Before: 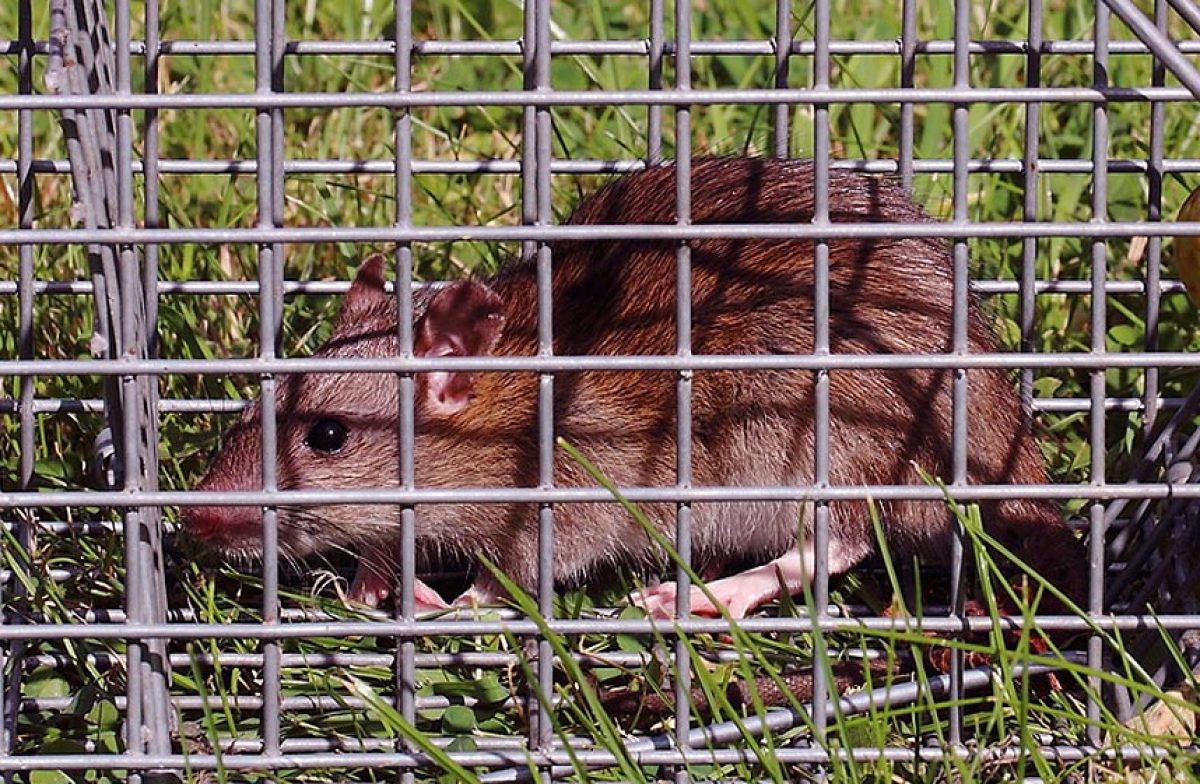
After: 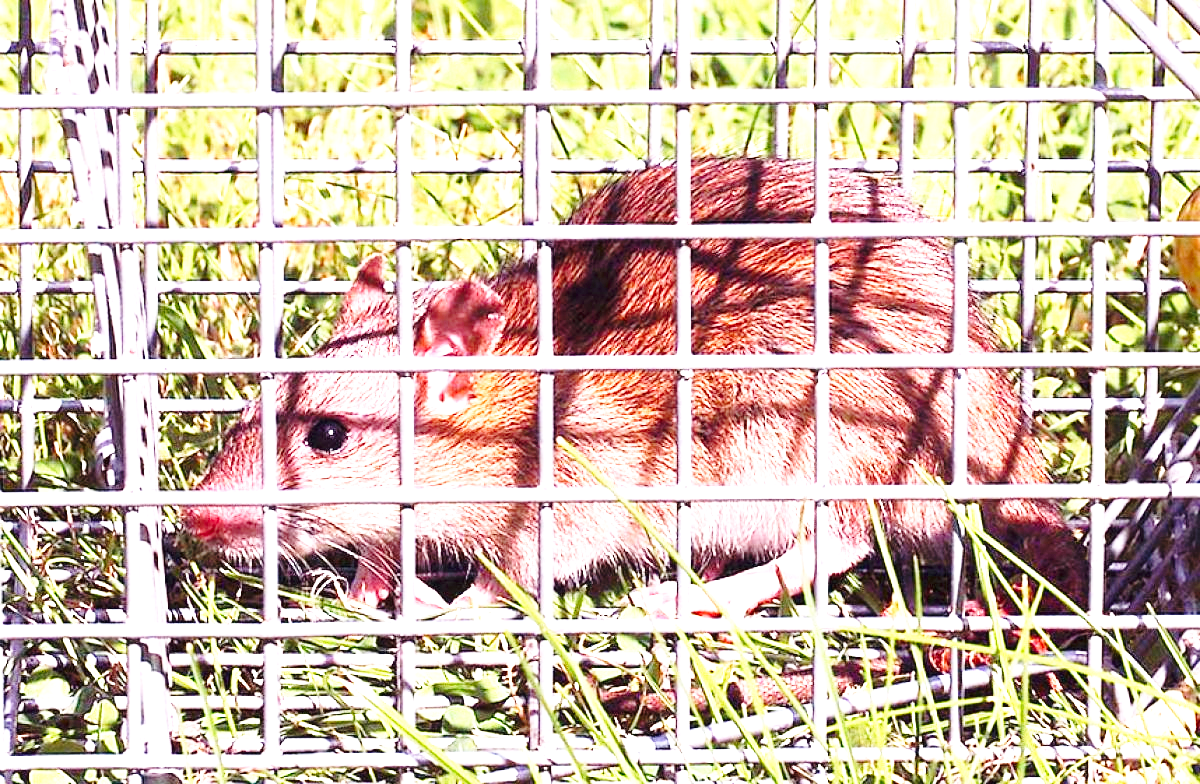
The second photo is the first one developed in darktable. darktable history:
exposure: black level correction 0, exposure 2.128 EV, compensate highlight preservation false
base curve: curves: ch0 [(0, 0) (0.028, 0.03) (0.121, 0.232) (0.46, 0.748) (0.859, 0.968) (1, 1)], preserve colors none
color correction: highlights b* -0.032
